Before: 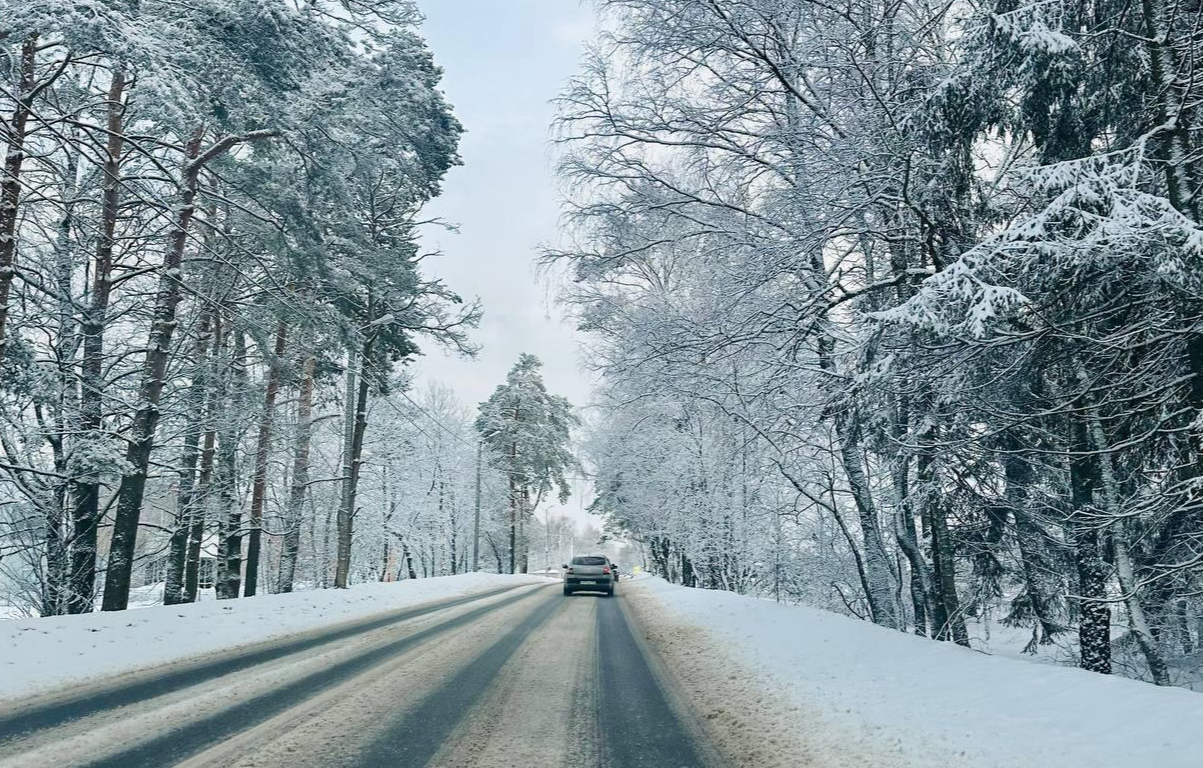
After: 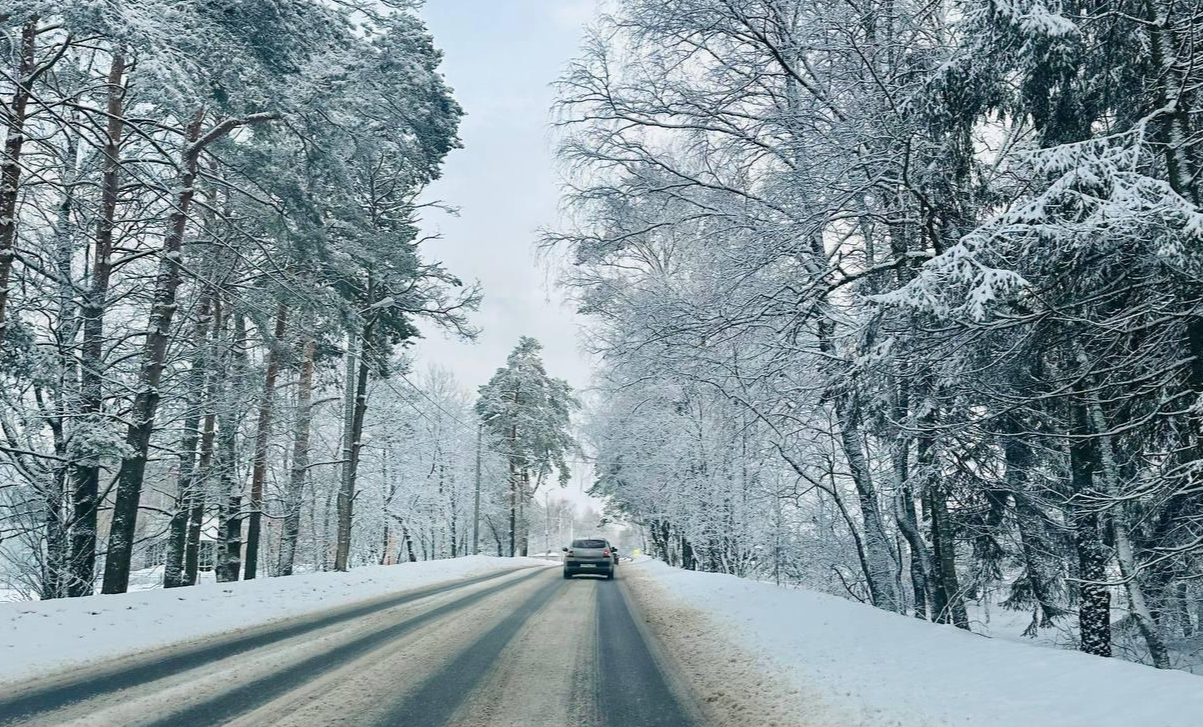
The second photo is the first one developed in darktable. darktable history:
crop and rotate: top 2.215%, bottom 3.072%
